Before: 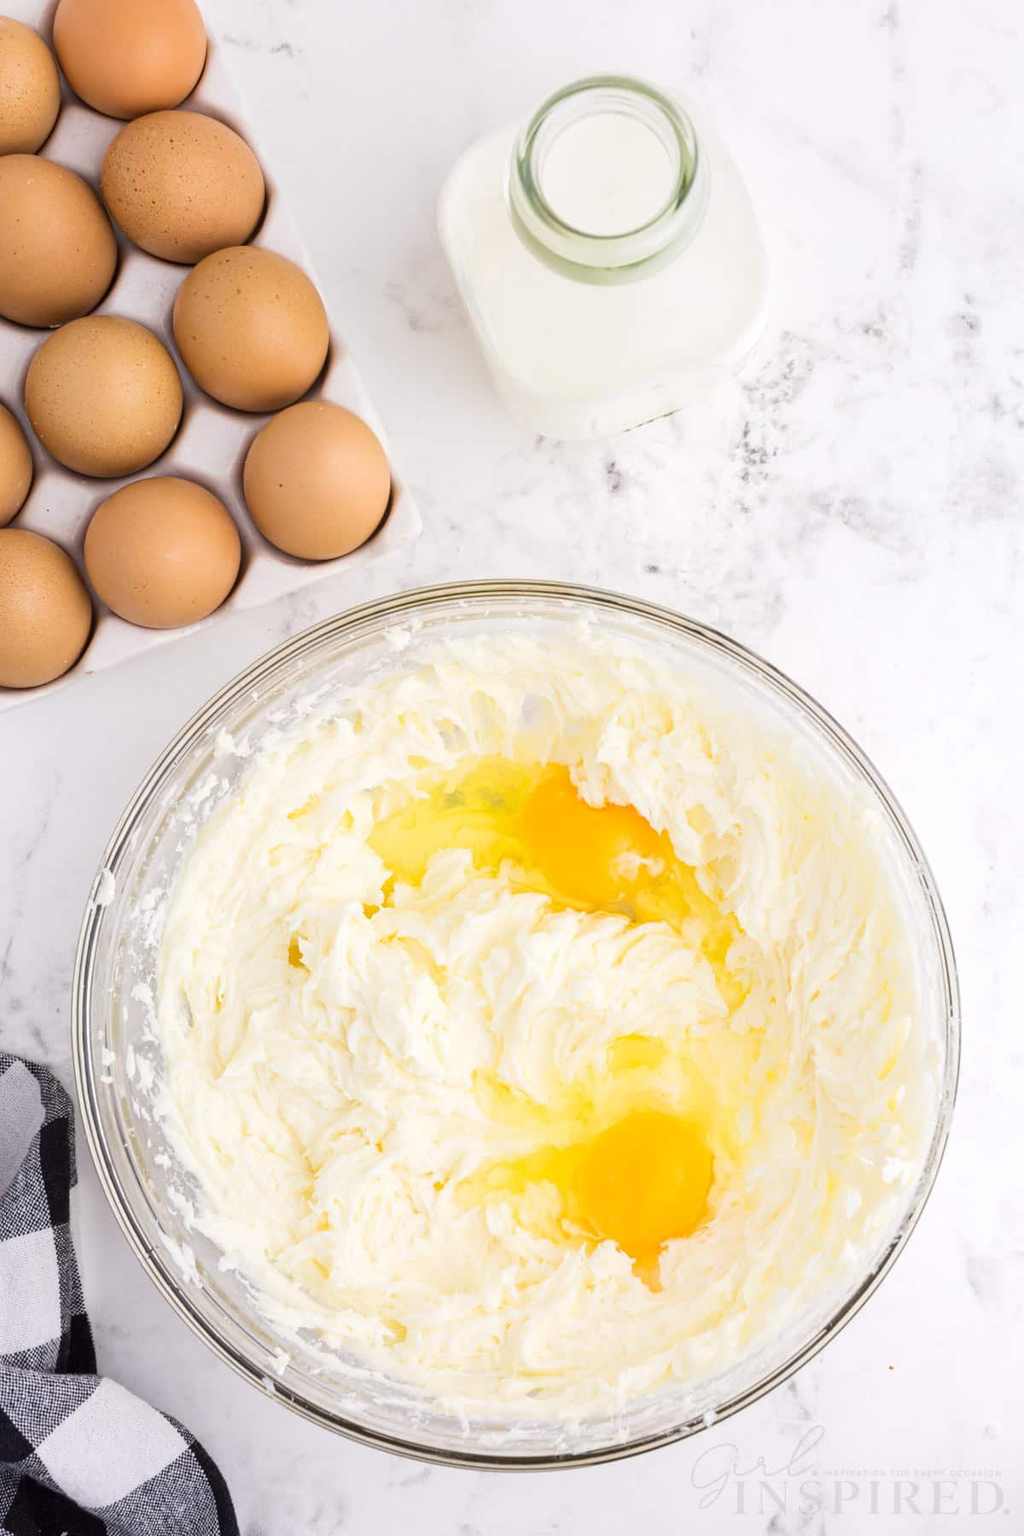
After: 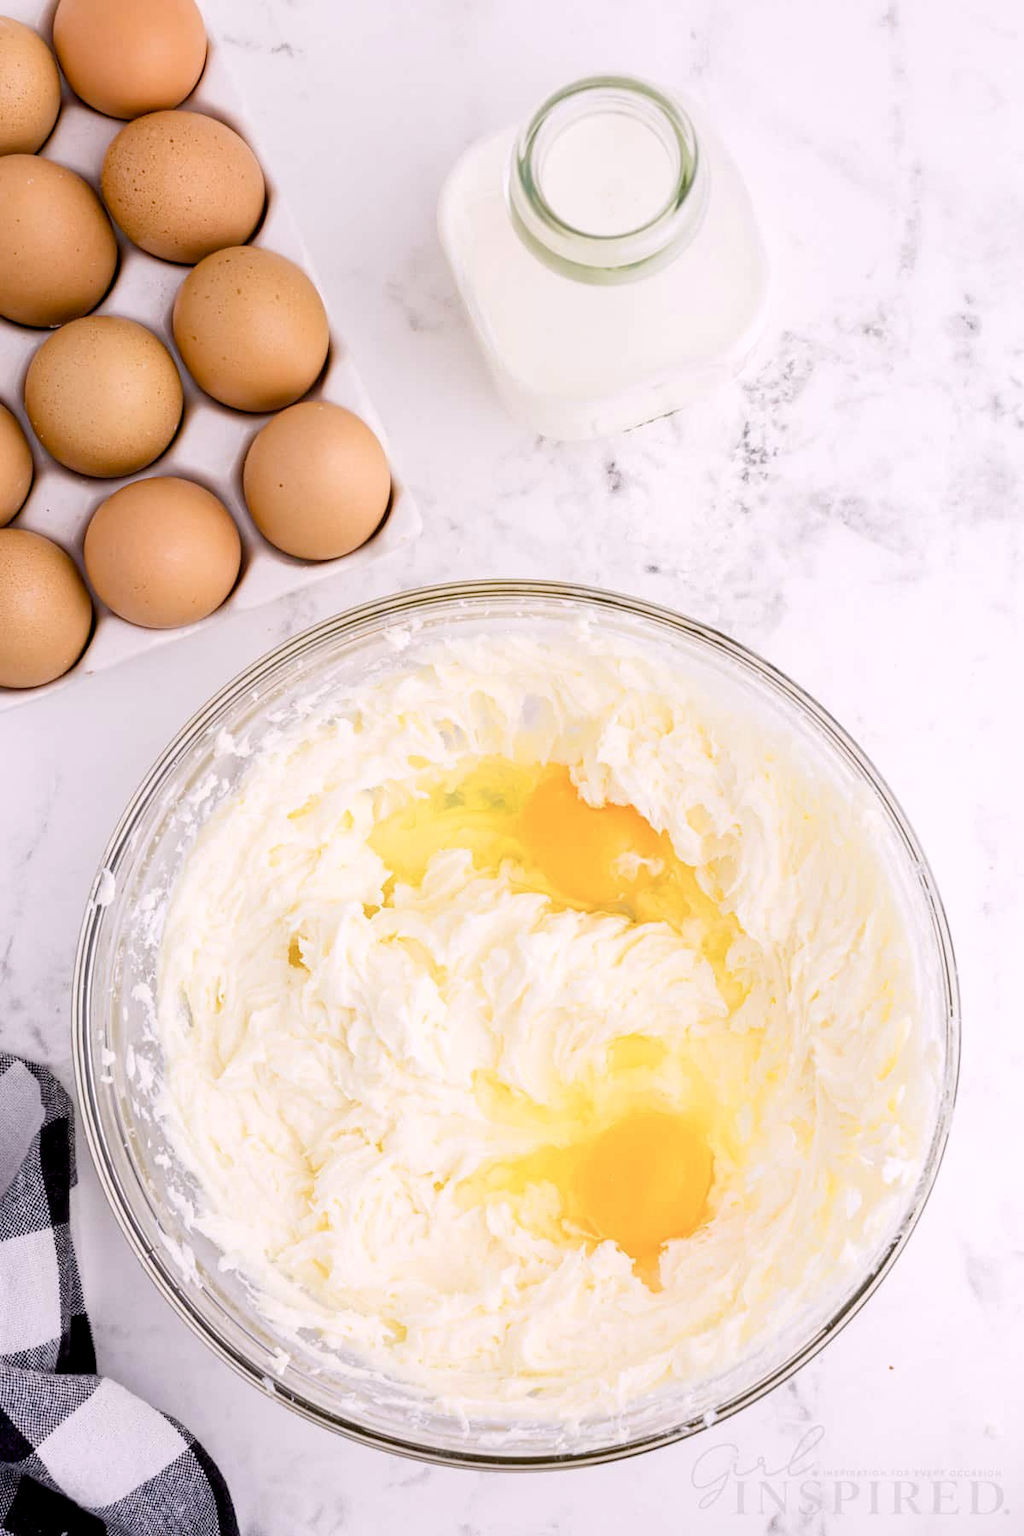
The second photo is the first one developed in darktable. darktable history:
color balance rgb: highlights gain › chroma 1.511%, highlights gain › hue 307.42°, global offset › luminance -0.865%, perceptual saturation grading › global saturation 0.477%, perceptual saturation grading › highlights -18.264%, perceptual saturation grading › mid-tones 6.493%, perceptual saturation grading › shadows 27.057%, global vibrance 11.142%
